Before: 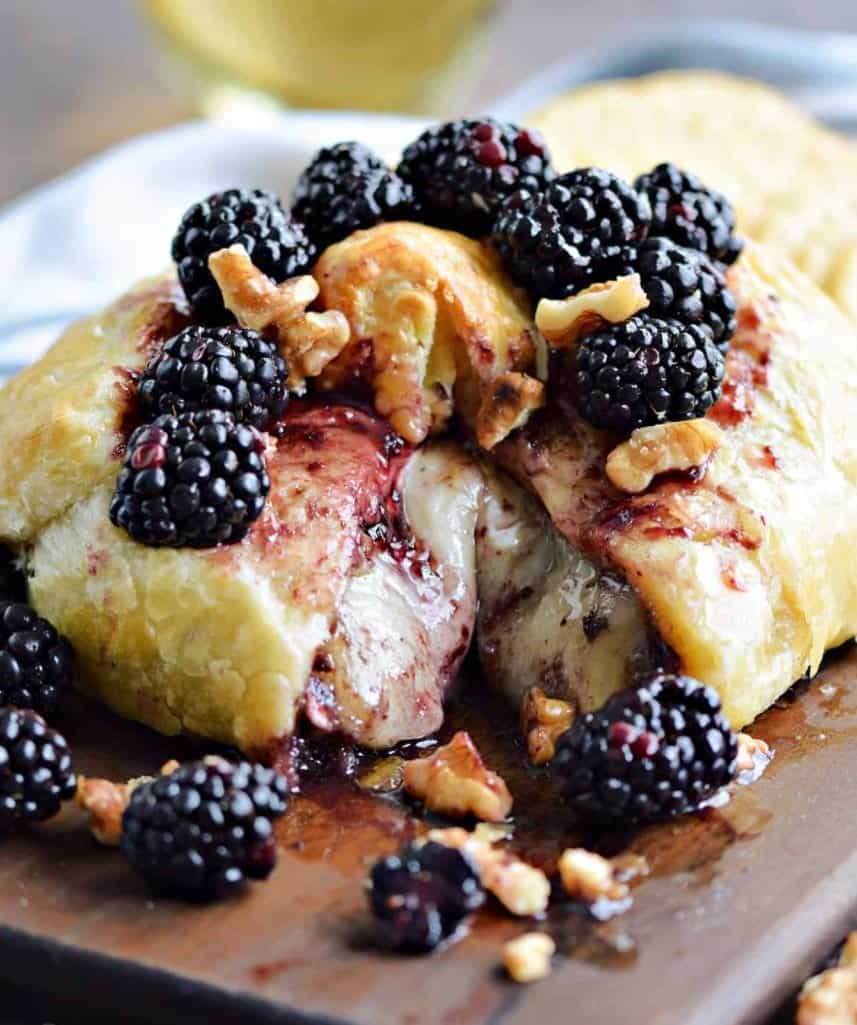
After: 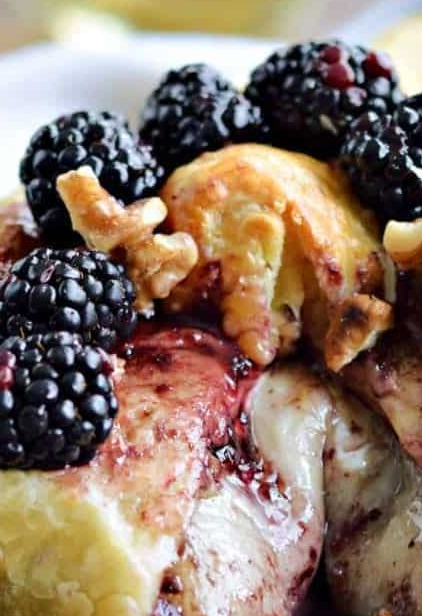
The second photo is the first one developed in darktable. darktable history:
crop: left 17.835%, top 7.675%, right 32.881%, bottom 32.213%
color zones: mix -62.47%
